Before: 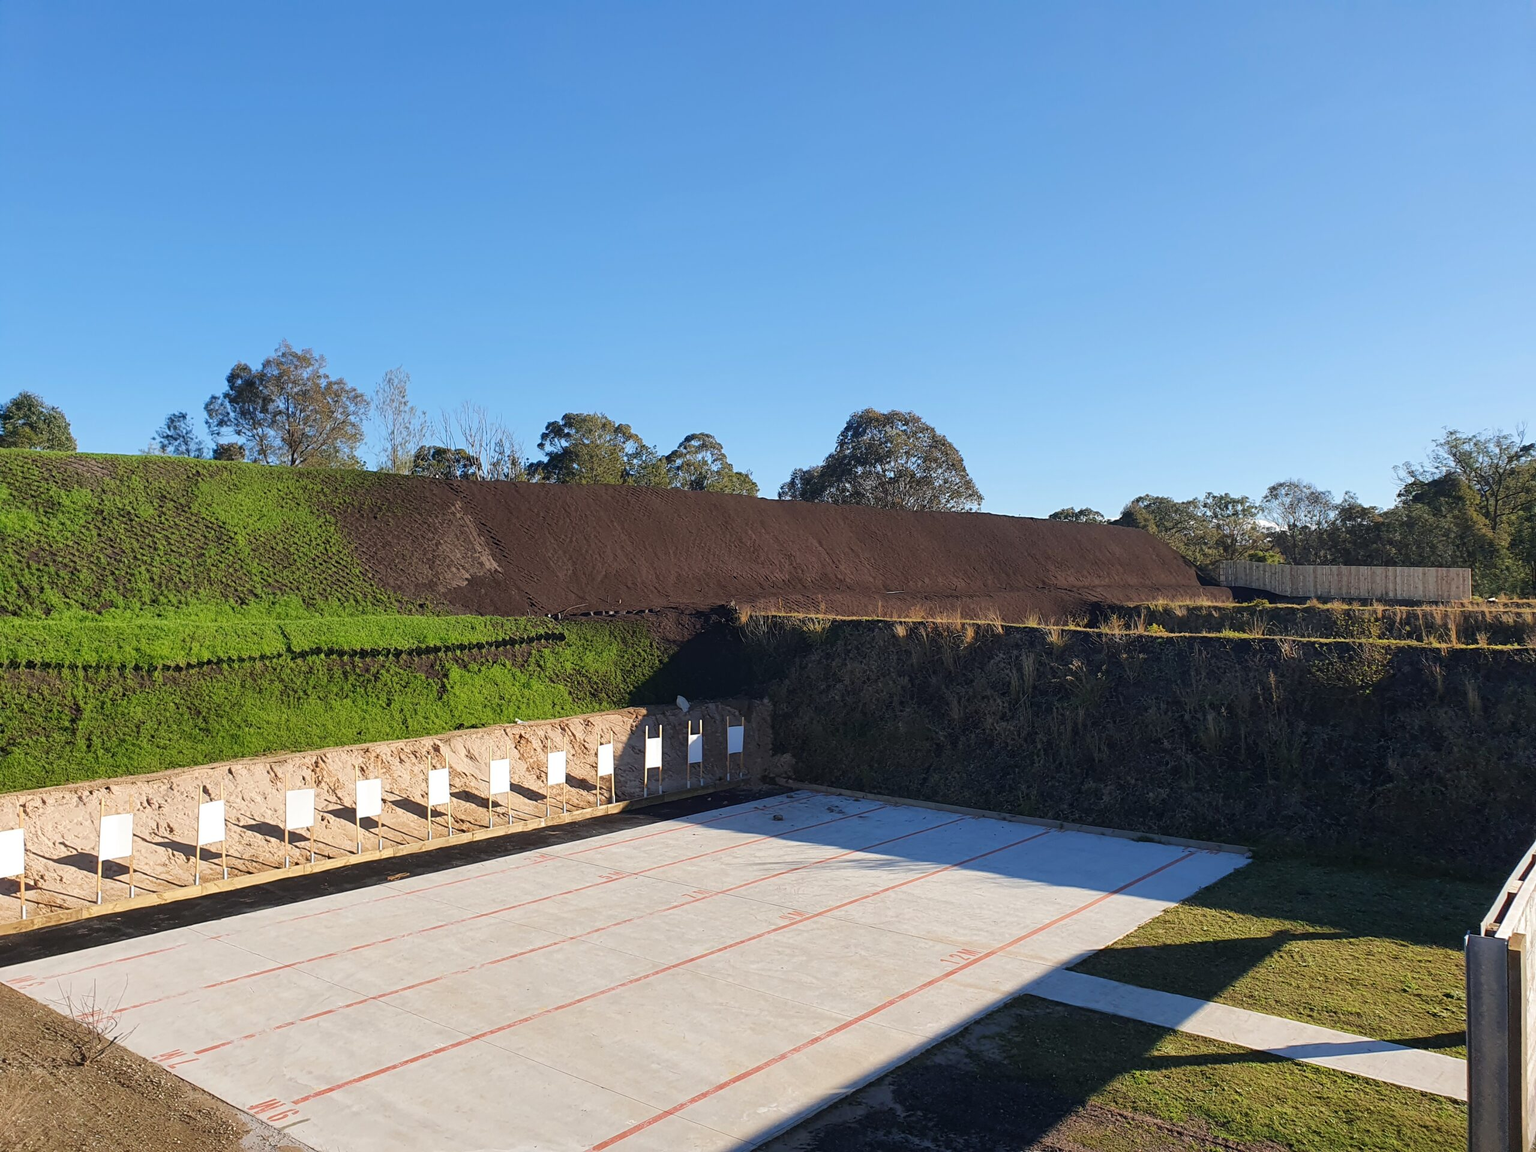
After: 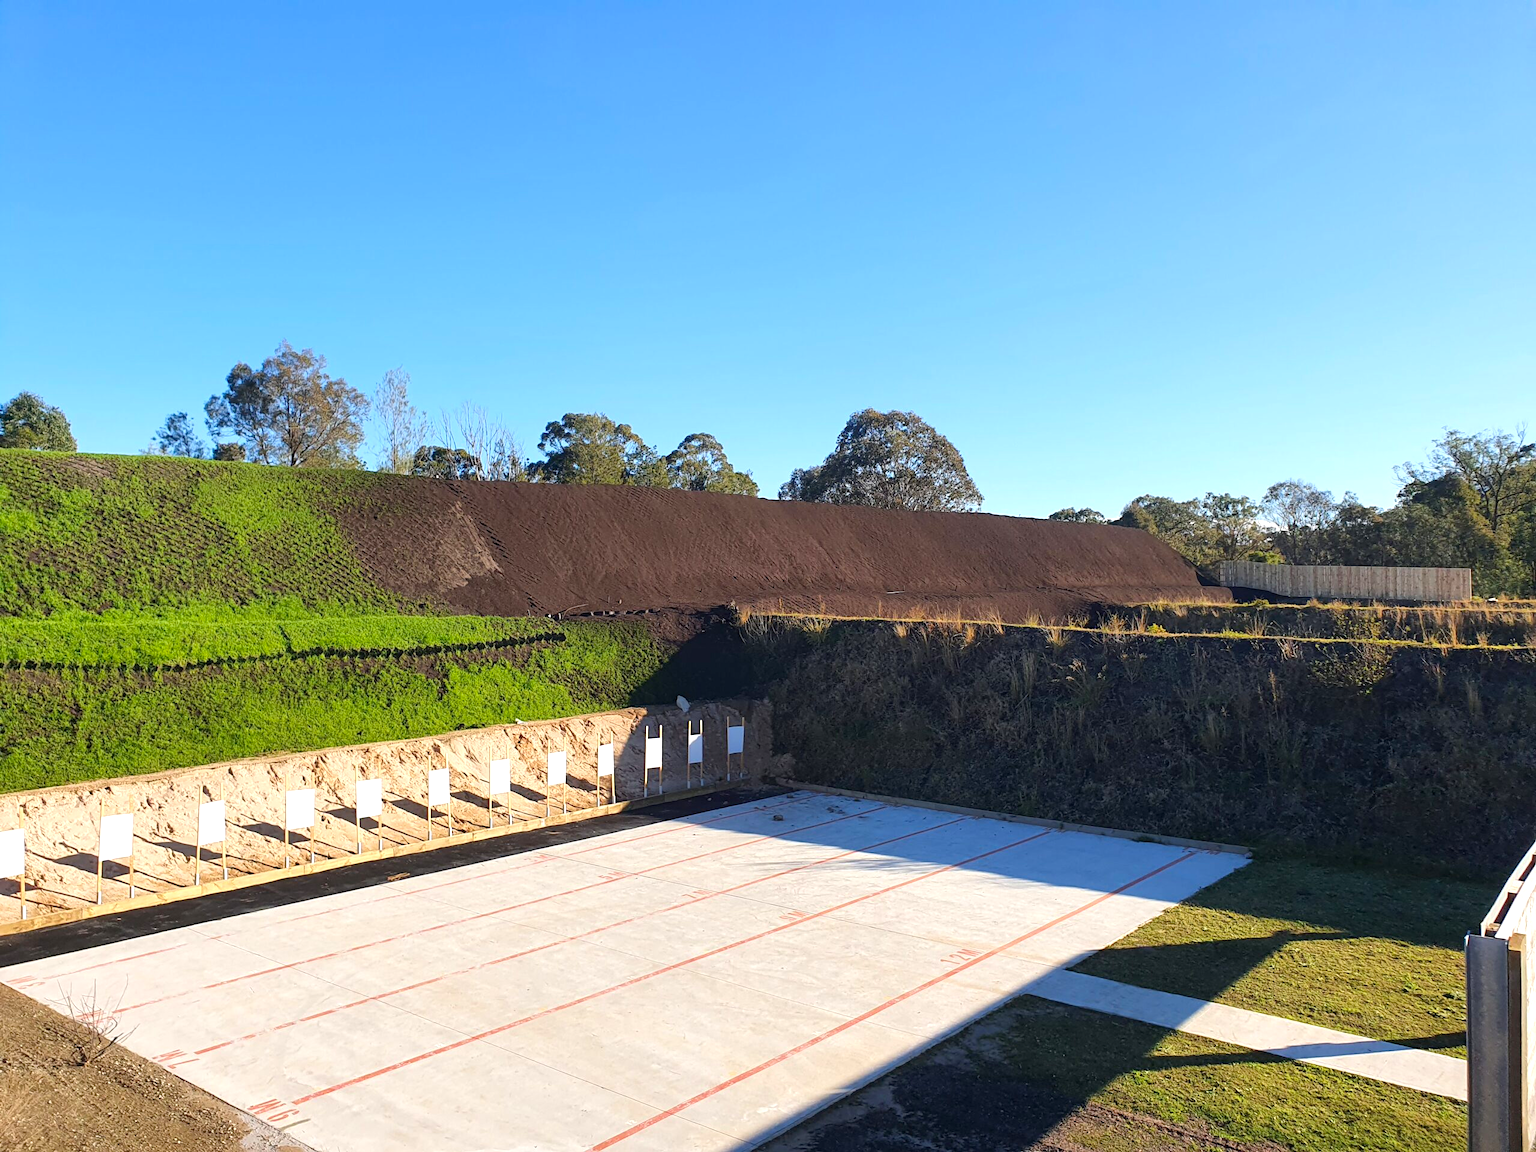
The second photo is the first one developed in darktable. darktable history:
color balance rgb: perceptual saturation grading › global saturation 10%, global vibrance 10%
exposure: black level correction 0.001, exposure 0.5 EV, compensate exposure bias true, compensate highlight preservation false
